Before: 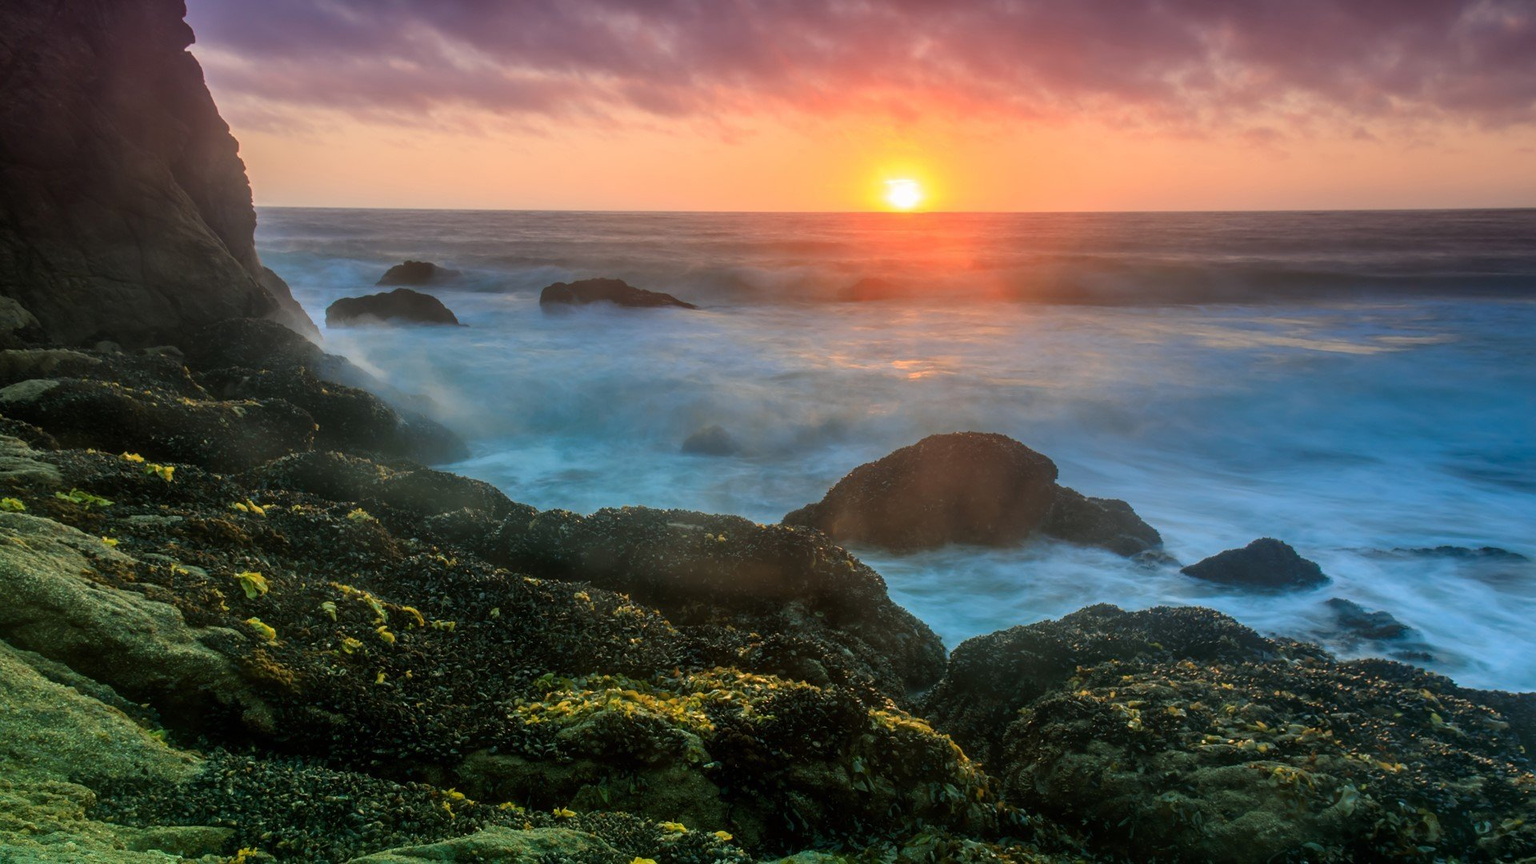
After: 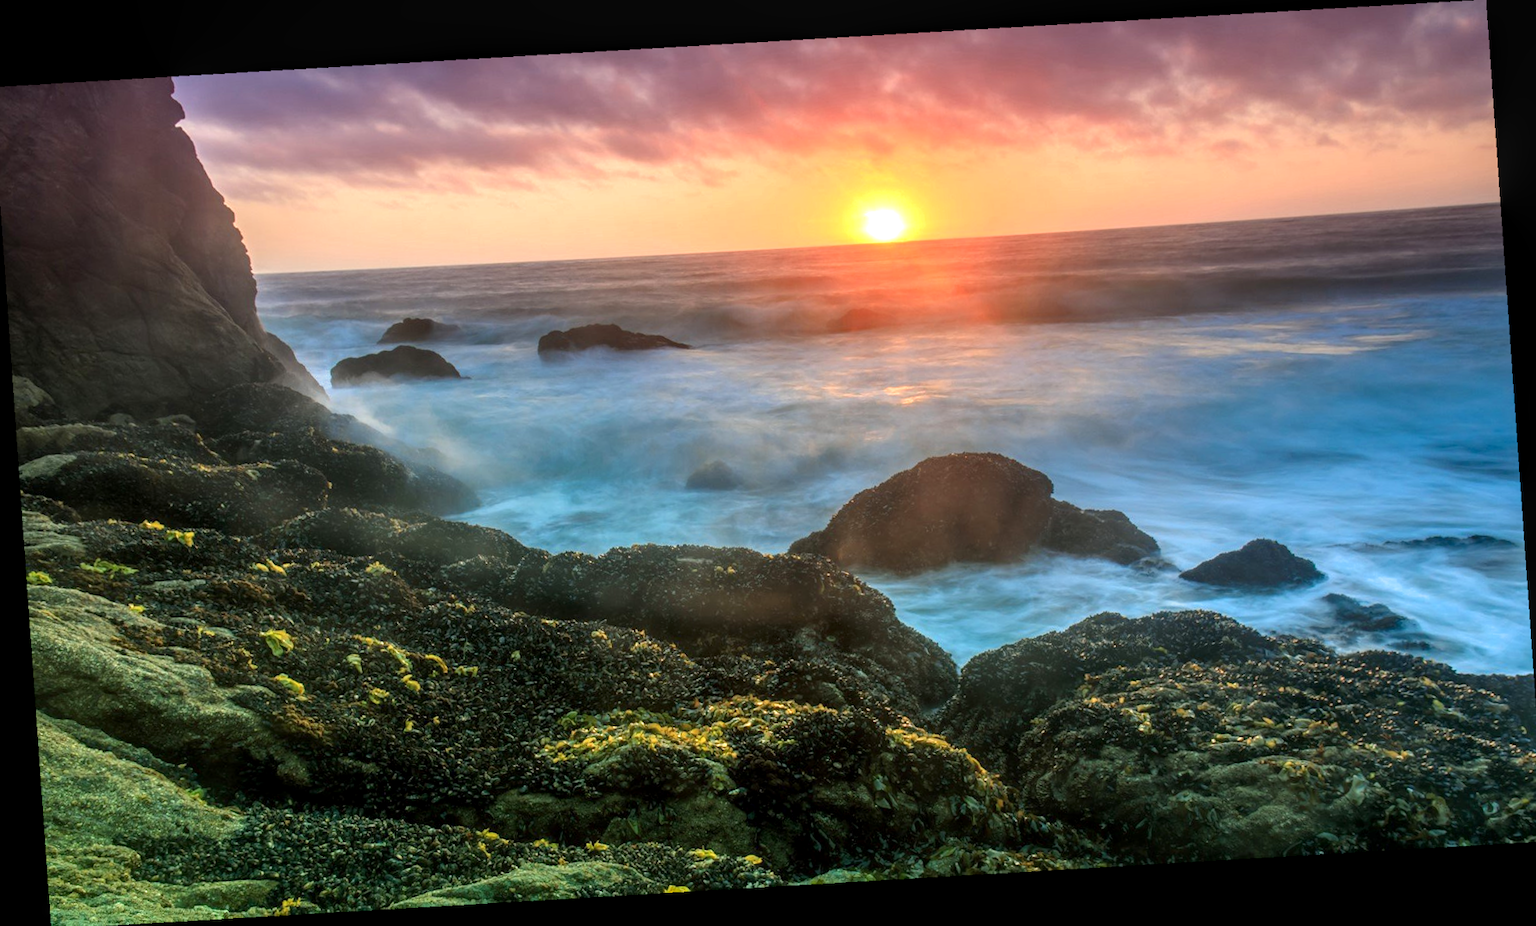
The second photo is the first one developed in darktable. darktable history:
split-toning: shadows › saturation 0.61, highlights › saturation 0.58, balance -28.74, compress 87.36%
crop and rotate: angle -0.5°
local contrast: on, module defaults
exposure: exposure 0.496 EV, compensate highlight preservation false
rotate and perspective: rotation -4.2°, shear 0.006, automatic cropping off
